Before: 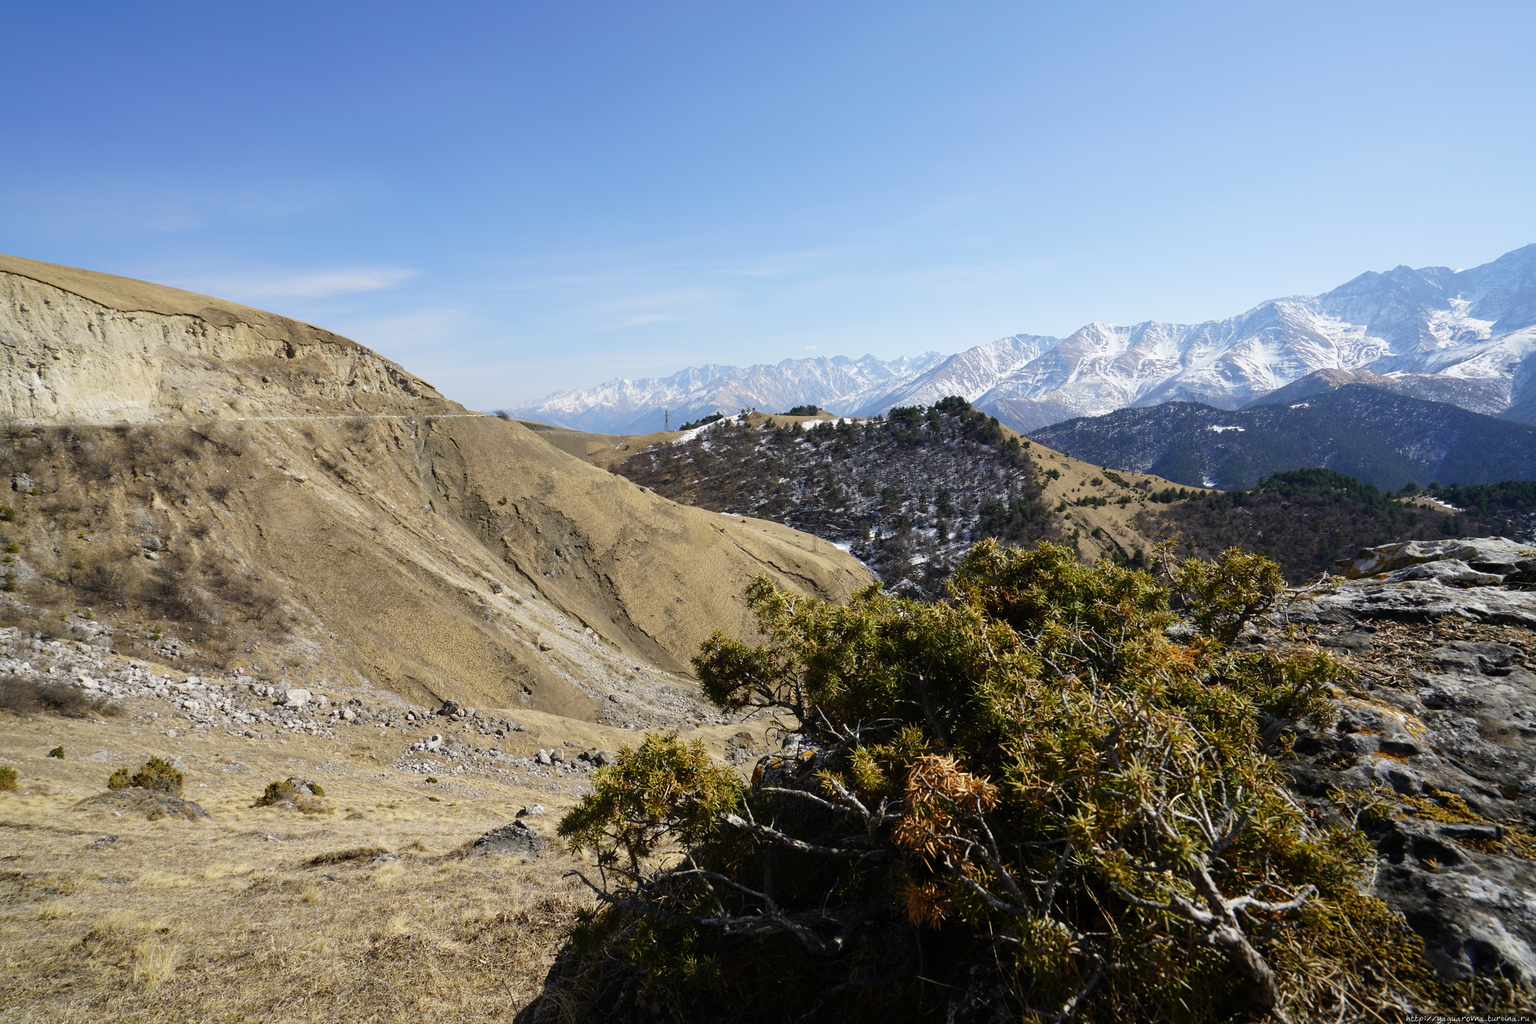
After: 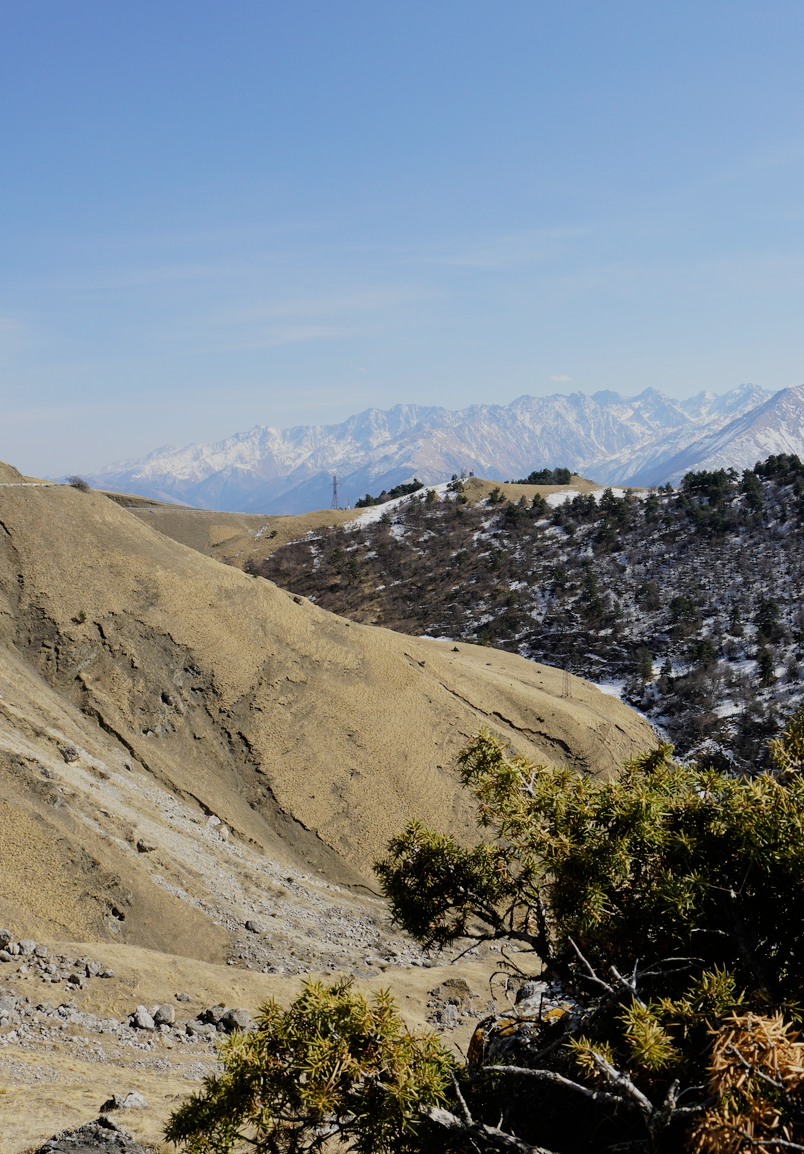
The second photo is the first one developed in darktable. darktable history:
filmic rgb: black relative exposure -7.65 EV, white relative exposure 4.56 EV, hardness 3.61, color science v6 (2022)
crop and rotate: left 29.479%, top 10.335%, right 36.993%, bottom 17.536%
